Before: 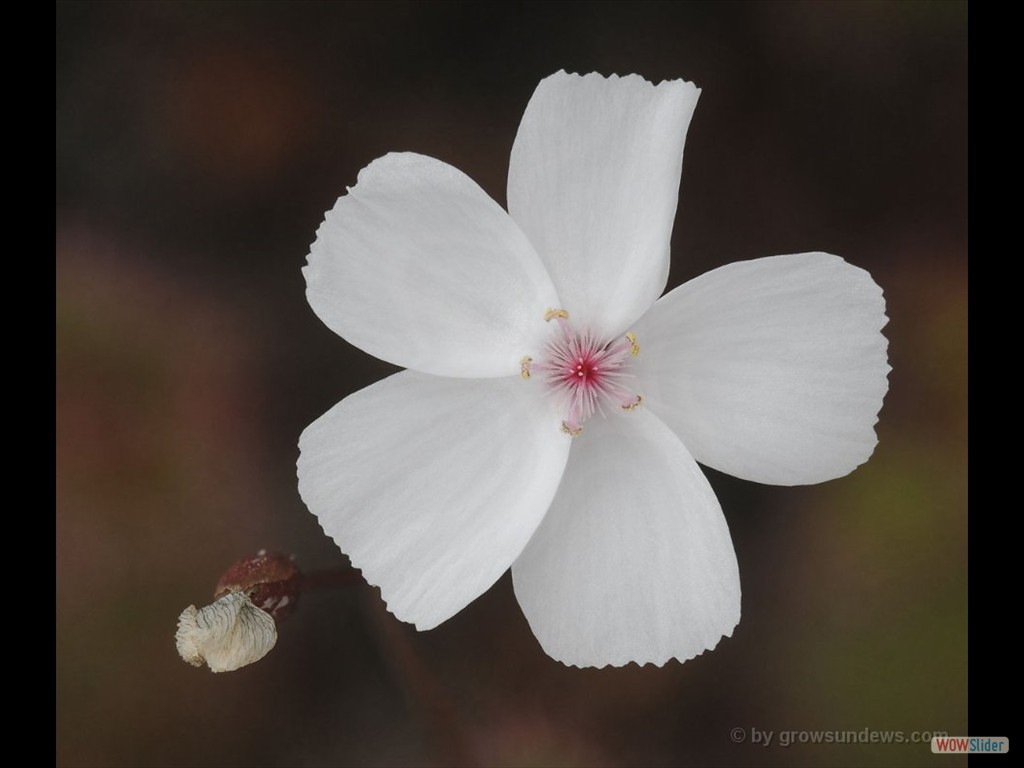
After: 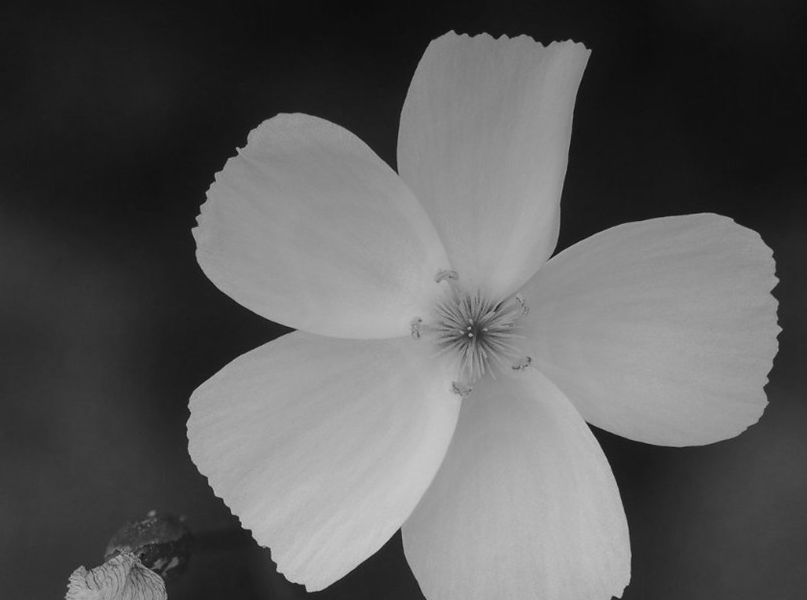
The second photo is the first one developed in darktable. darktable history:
color correction: highlights a* 6.27, highlights b* 8.19, shadows a* 5.94, shadows b* 7.23, saturation 0.9
graduated density: hue 238.83°, saturation 50%
crop and rotate: left 10.77%, top 5.1%, right 10.41%, bottom 16.76%
monochrome: a 26.22, b 42.67, size 0.8
